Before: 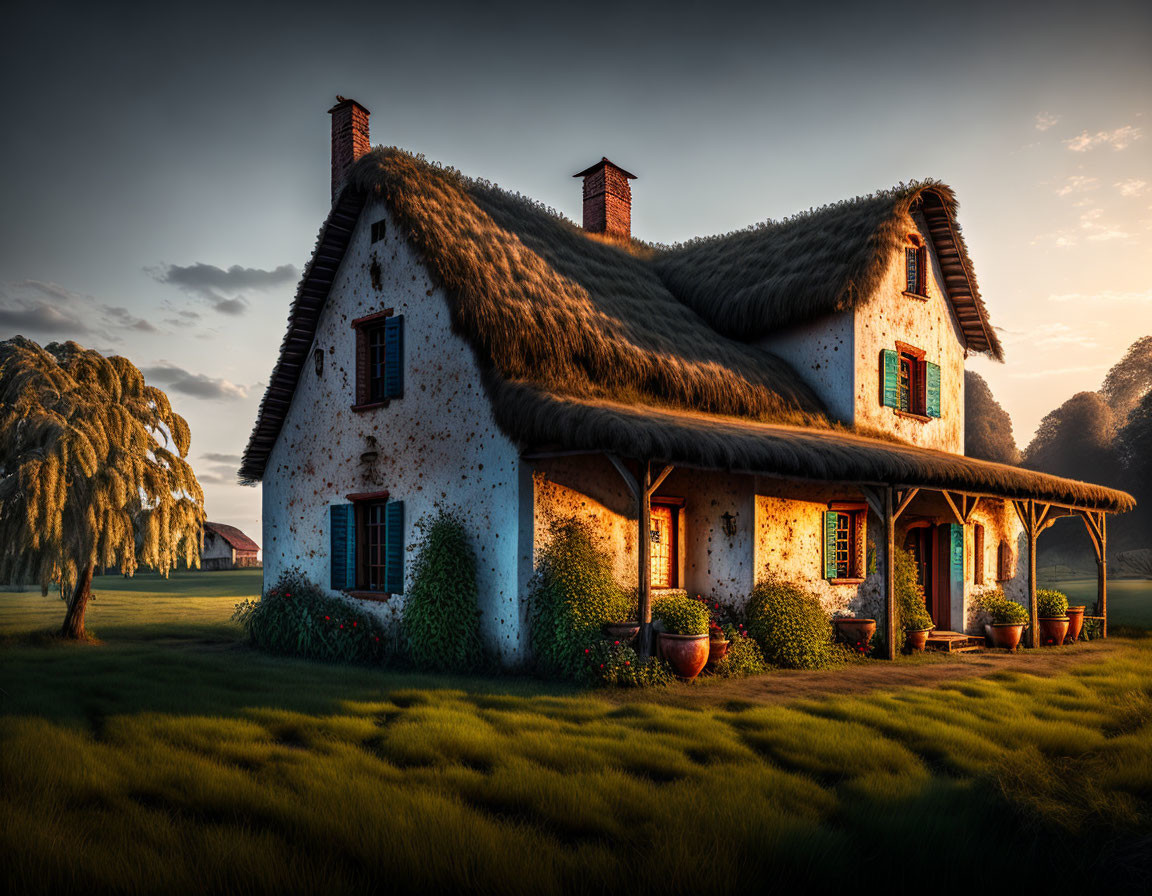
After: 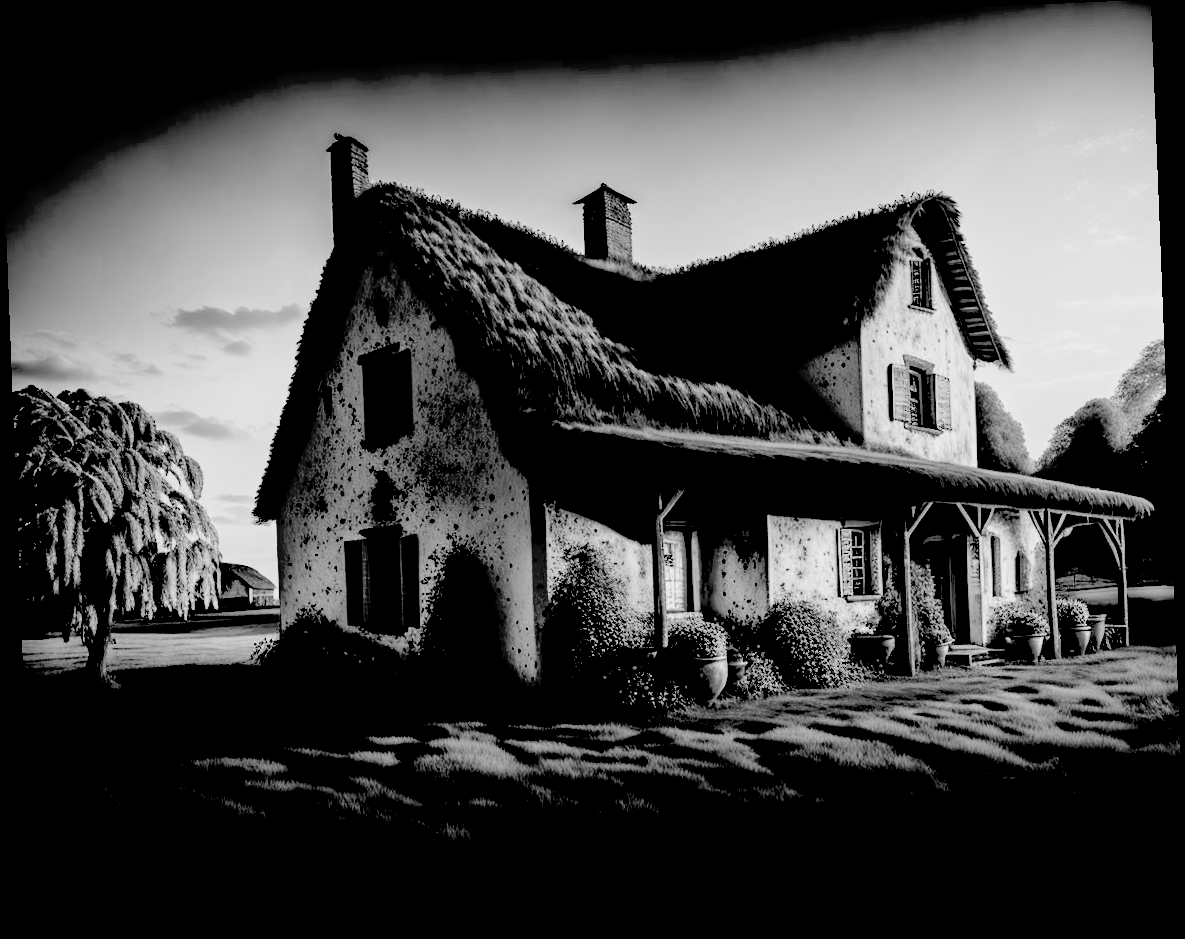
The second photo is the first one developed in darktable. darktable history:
monochrome: a 32, b 64, size 2.3
contrast brightness saturation: brightness 0.09, saturation 0.19
rotate and perspective: rotation -2.22°, lens shift (horizontal) -0.022, automatic cropping off
filmic rgb: middle gray luminance 3.44%, black relative exposure -5.92 EV, white relative exposure 6.33 EV, threshold 6 EV, dynamic range scaling 22.4%, target black luminance 0%, hardness 2.33, latitude 45.85%, contrast 0.78, highlights saturation mix 100%, shadows ↔ highlights balance 0.033%, add noise in highlights 0, preserve chrominance max RGB, color science v3 (2019), use custom middle-gray values true, iterations of high-quality reconstruction 0, contrast in highlights soft, enable highlight reconstruction true
white balance: red 0.983, blue 1.036
shadows and highlights: shadows 5, soften with gaussian
exposure: black level correction 0.056, compensate highlight preservation false
graduated density: on, module defaults
